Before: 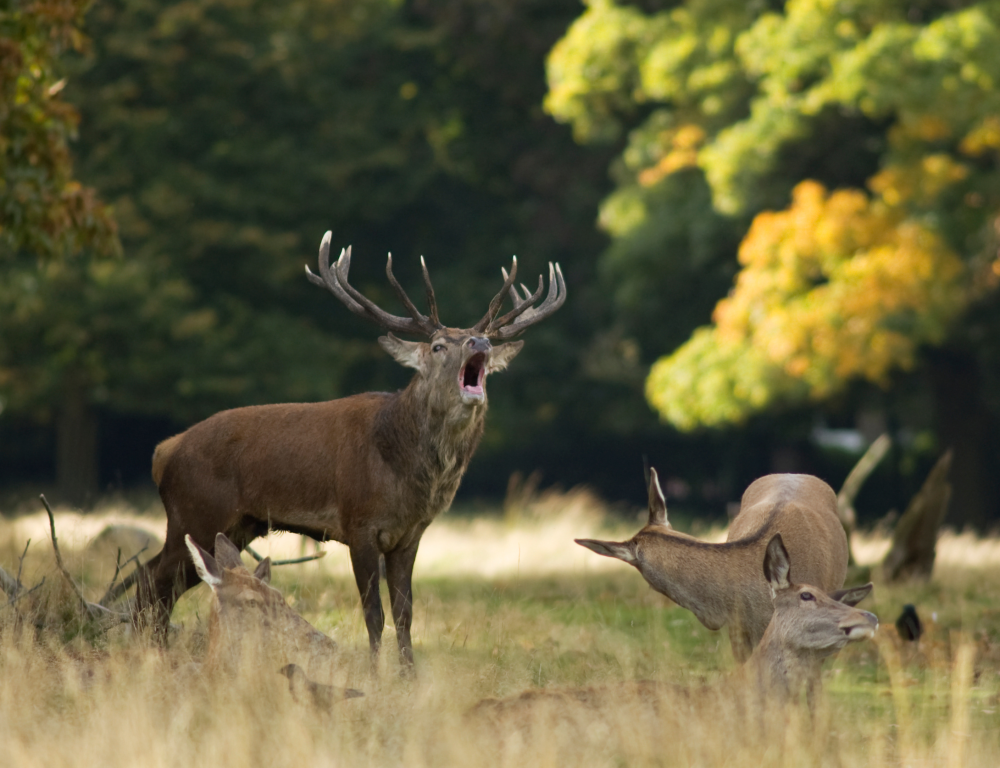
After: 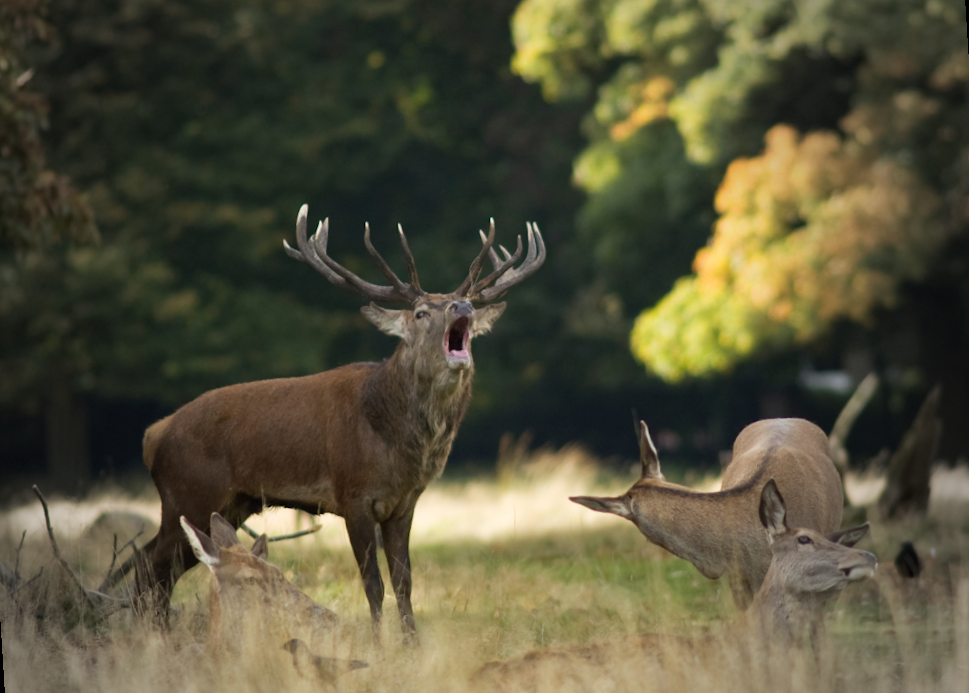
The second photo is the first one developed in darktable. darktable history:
rotate and perspective: rotation -3.52°, crop left 0.036, crop right 0.964, crop top 0.081, crop bottom 0.919
vignetting: fall-off start 64.63%, center (-0.034, 0.148), width/height ratio 0.881
